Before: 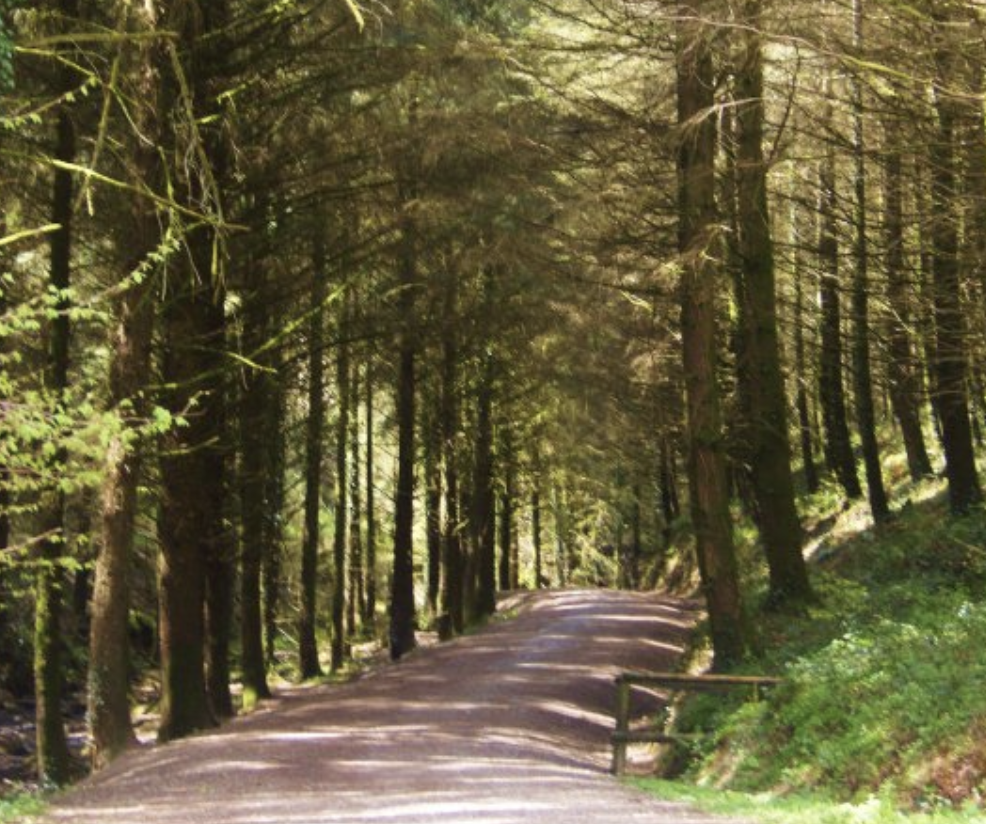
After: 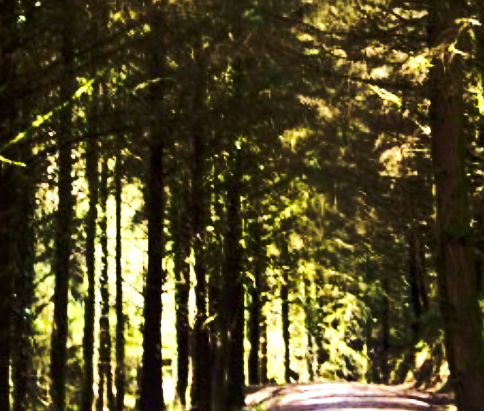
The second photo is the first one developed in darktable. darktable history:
local contrast: highlights 106%, shadows 99%, detail 119%, midtone range 0.2
contrast brightness saturation: contrast 0.081, saturation 0.204
crop: left 25.471%, top 25.029%, right 25.382%, bottom 25.047%
tone curve: curves: ch0 [(0, 0) (0.051, 0.03) (0.096, 0.071) (0.251, 0.234) (0.461, 0.515) (0.605, 0.692) (0.761, 0.824) (0.881, 0.907) (1, 0.984)]; ch1 [(0, 0) (0.1, 0.038) (0.318, 0.243) (0.399, 0.351) (0.478, 0.469) (0.499, 0.499) (0.534, 0.541) (0.567, 0.592) (0.601, 0.629) (0.666, 0.7) (1, 1)]; ch2 [(0, 0) (0.453, 0.45) (0.479, 0.483) (0.504, 0.499) (0.52, 0.519) (0.541, 0.559) (0.601, 0.622) (0.824, 0.815) (1, 1)], preserve colors none
exposure: black level correction 0.001, exposure 1 EV, compensate highlight preservation false
color balance rgb: shadows lift › luminance -21.837%, shadows lift › chroma 9.018%, shadows lift › hue 284.73°, power › hue 311.05°, perceptual saturation grading › global saturation -0.107%, perceptual brilliance grading › highlights 2.241%, perceptual brilliance grading › mid-tones -50.286%, perceptual brilliance grading › shadows -49.947%
sharpen: amount 0.203
